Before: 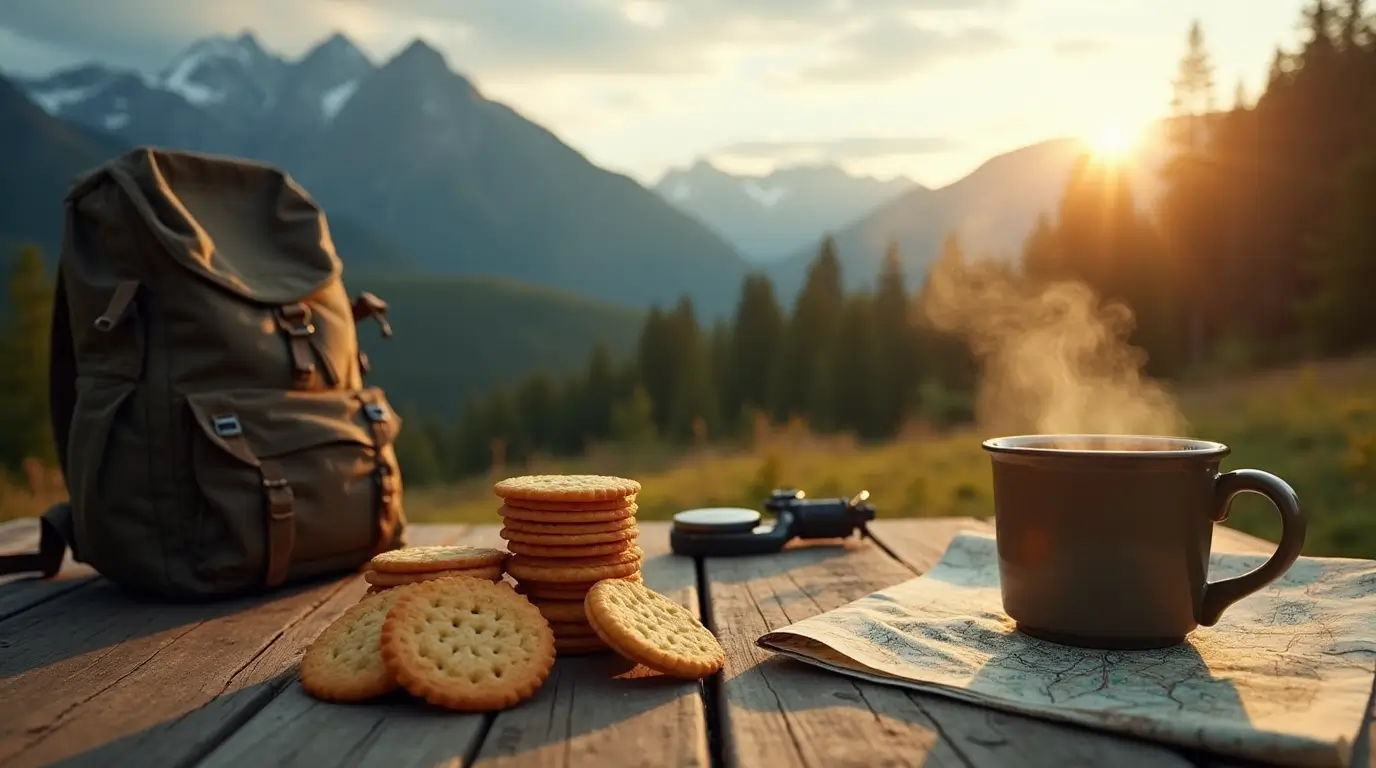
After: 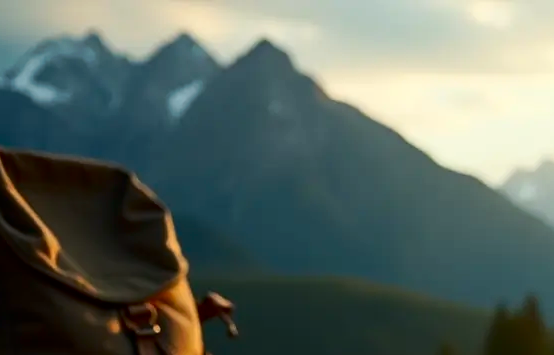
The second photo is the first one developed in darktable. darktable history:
contrast brightness saturation: contrast 0.192, brightness -0.11, saturation 0.213
tone curve: curves: ch0 [(0, 0) (0.003, 0.003) (0.011, 0.011) (0.025, 0.024) (0.044, 0.044) (0.069, 0.068) (0.1, 0.098) (0.136, 0.133) (0.177, 0.174) (0.224, 0.22) (0.277, 0.272) (0.335, 0.329) (0.399, 0.392) (0.468, 0.46) (0.543, 0.546) (0.623, 0.626) (0.709, 0.711) (0.801, 0.802) (0.898, 0.898) (1, 1)], preserve colors none
crop and rotate: left 11.194%, top 0.117%, right 48.514%, bottom 53.536%
